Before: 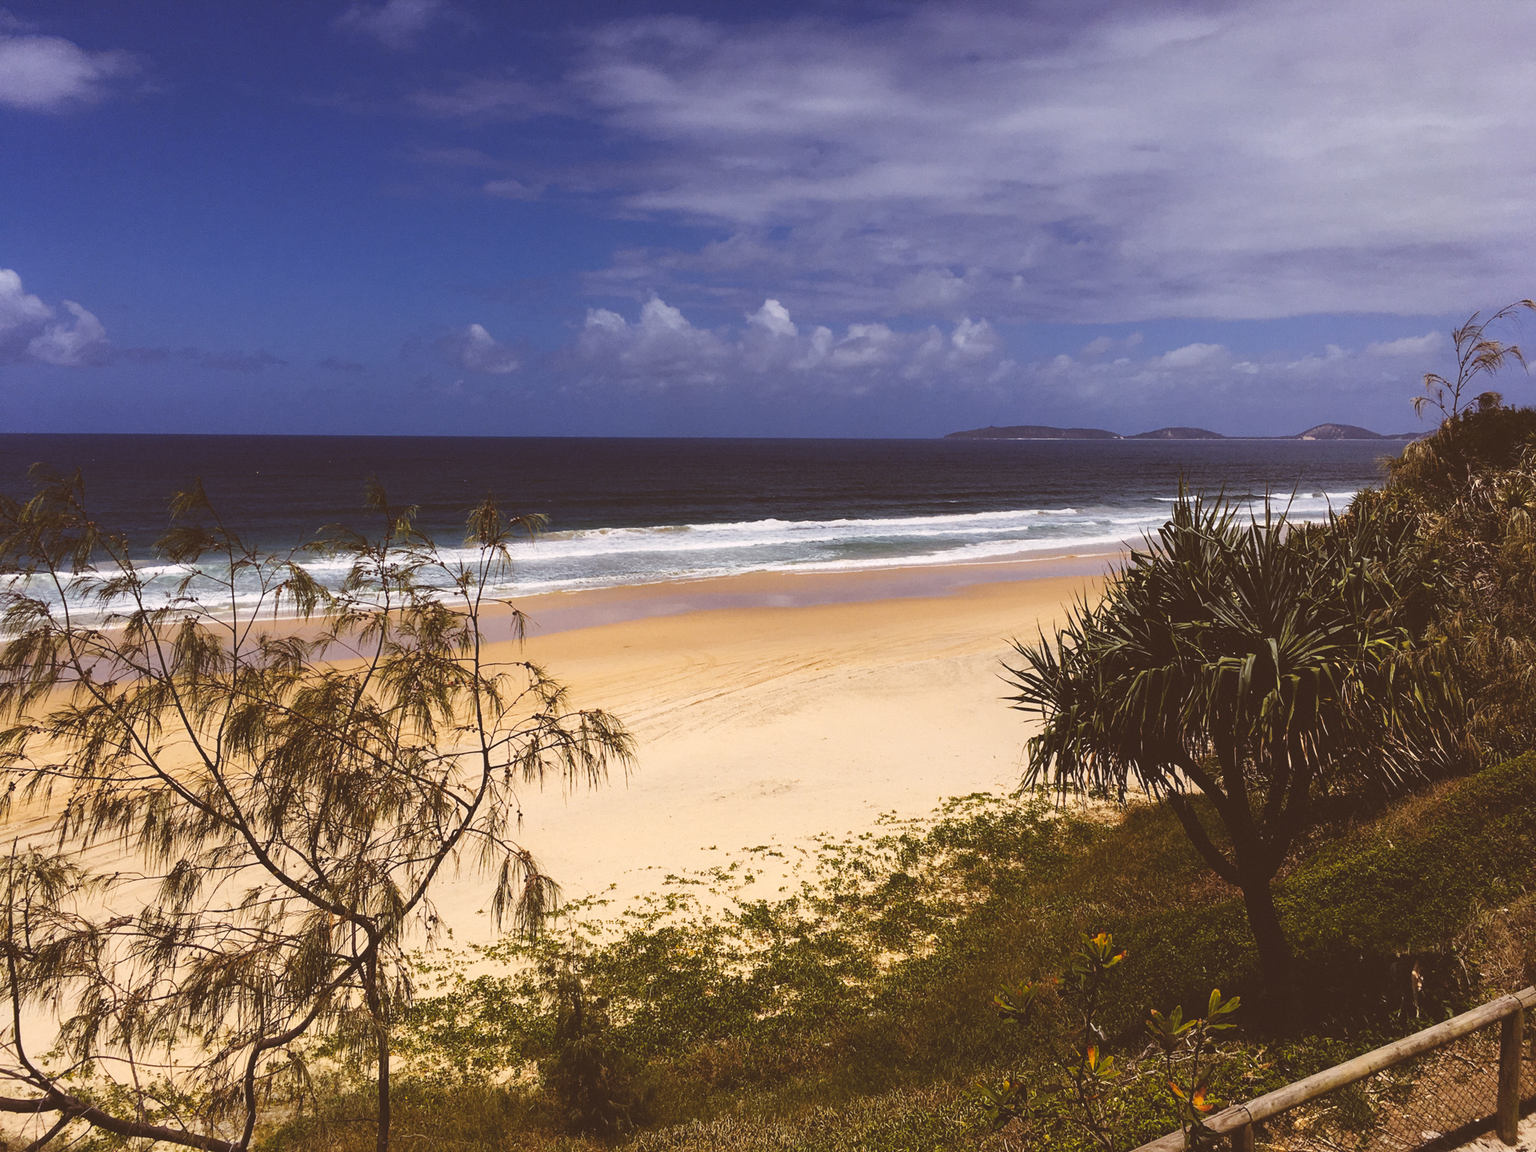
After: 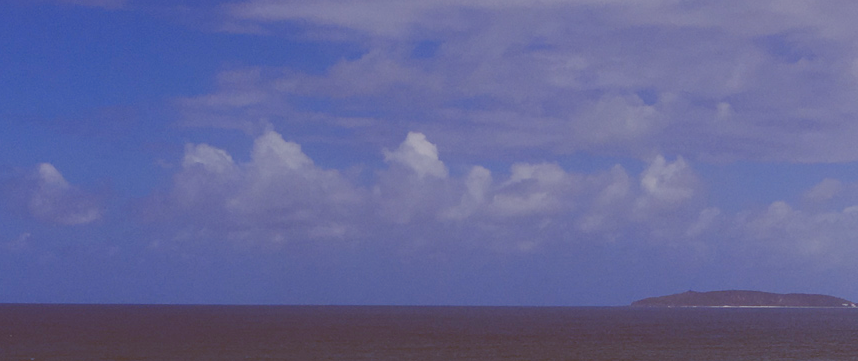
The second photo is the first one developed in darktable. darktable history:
crop: left 28.64%, top 16.832%, right 26.637%, bottom 58.055%
exposure: exposure 0.081 EV, compensate highlight preservation false
color balance rgb: shadows lift › chroma 1%, shadows lift › hue 113°, highlights gain › chroma 0.2%, highlights gain › hue 333°, perceptual saturation grading › global saturation 20%, perceptual saturation grading › highlights -50%, perceptual saturation grading › shadows 25%, contrast -30%
